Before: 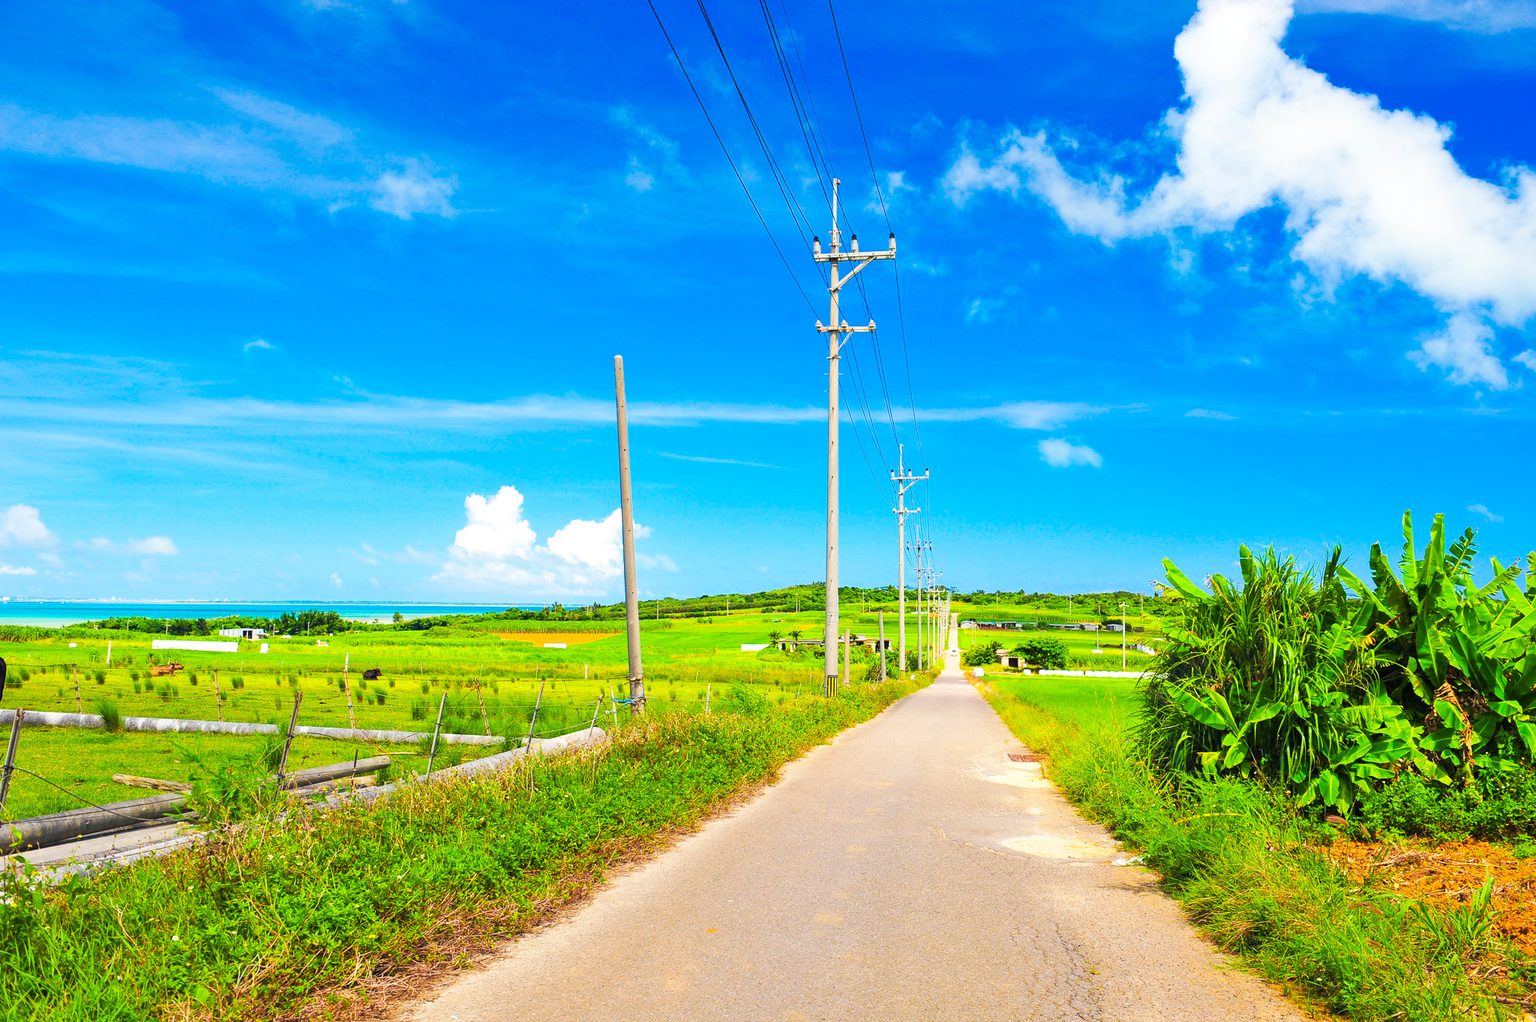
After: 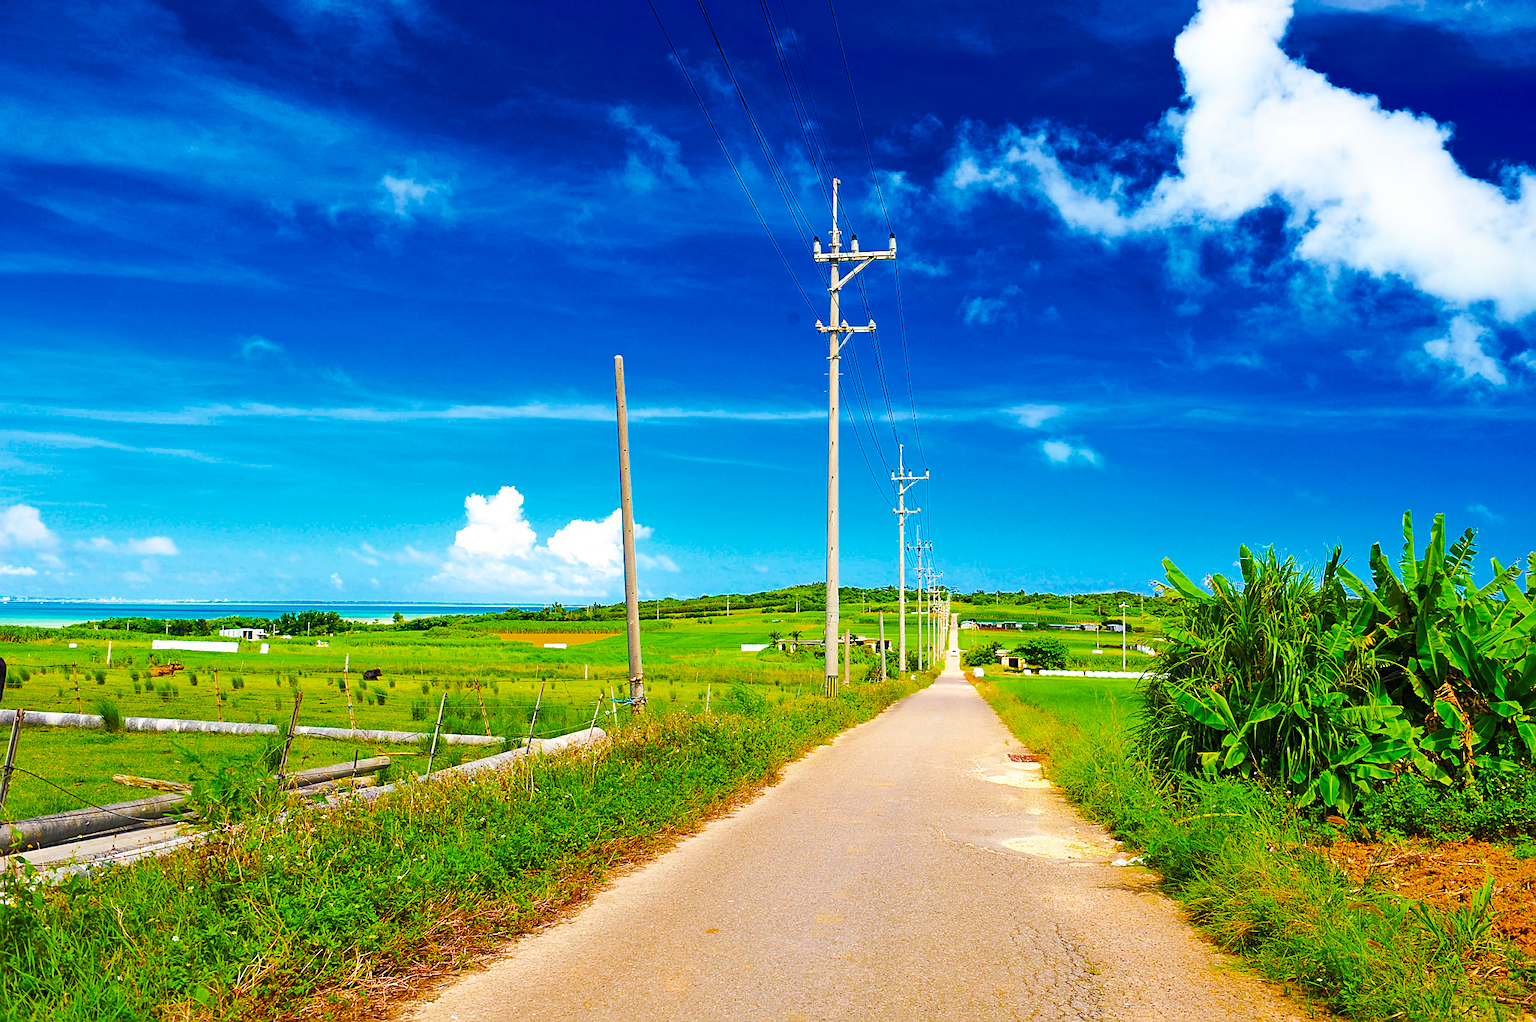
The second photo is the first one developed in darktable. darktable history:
color balance rgb: power › hue 312.97°, perceptual saturation grading › global saturation 25.192%, global vibrance 10.157%, saturation formula JzAzBz (2021)
sharpen: on, module defaults
